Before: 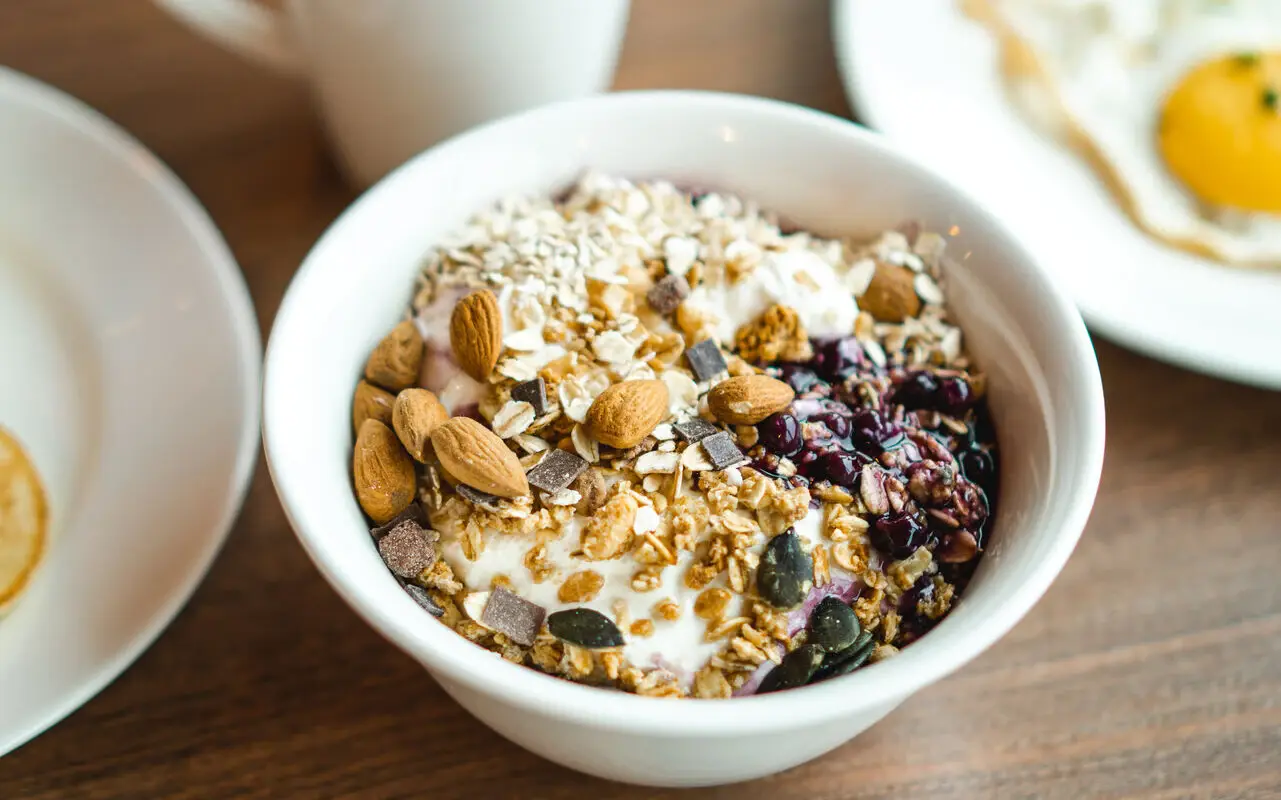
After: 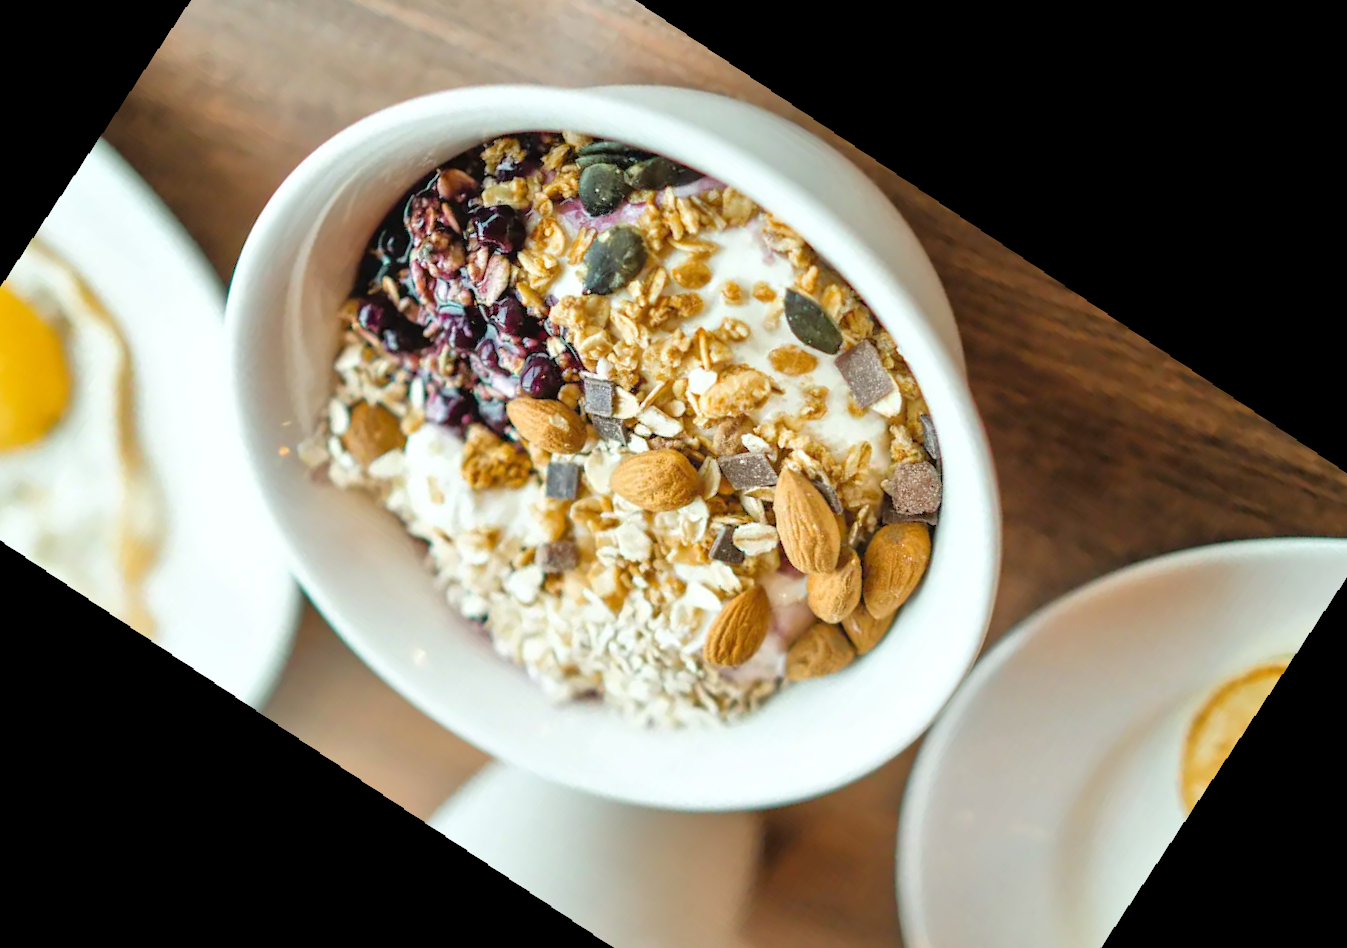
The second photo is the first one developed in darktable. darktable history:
rotate and perspective: rotation 2.27°, automatic cropping off
tone equalizer: -7 EV 0.15 EV, -6 EV 0.6 EV, -5 EV 1.15 EV, -4 EV 1.33 EV, -3 EV 1.15 EV, -2 EV 0.6 EV, -1 EV 0.15 EV, mask exposure compensation -0.5 EV
crop and rotate: angle 148.68°, left 9.111%, top 15.603%, right 4.588%, bottom 17.041%
white balance: red 0.978, blue 0.999
